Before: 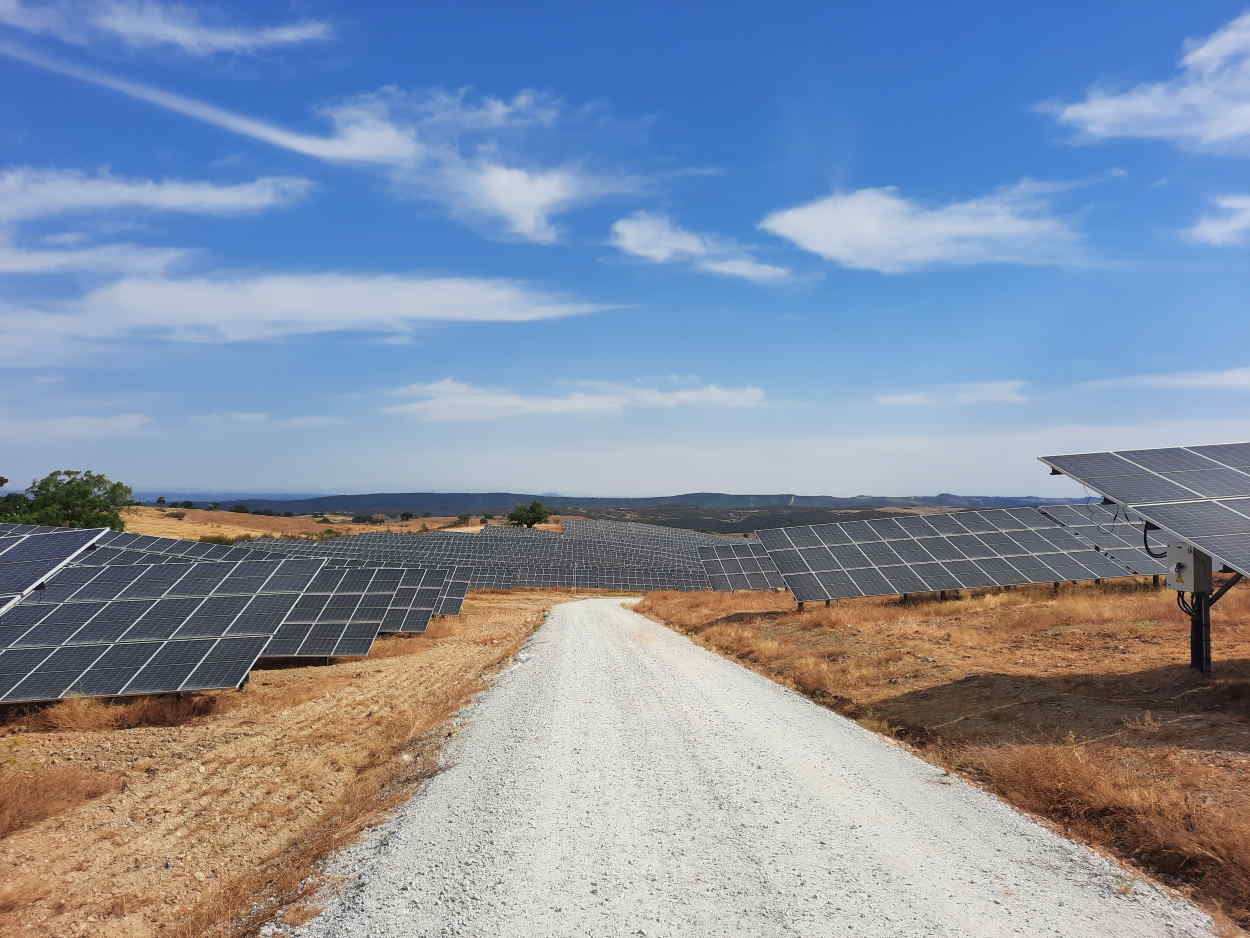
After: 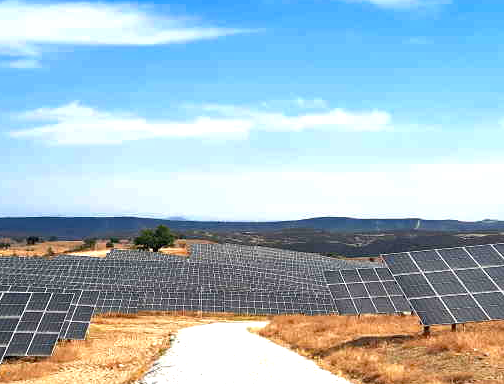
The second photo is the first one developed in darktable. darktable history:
crop: left 29.921%, top 29.529%, right 29.723%, bottom 29.467%
contrast brightness saturation: brightness -0.091
haze removal: strength 0.287, distance 0.25, adaptive false
exposure: exposure 1 EV, compensate highlight preservation false
